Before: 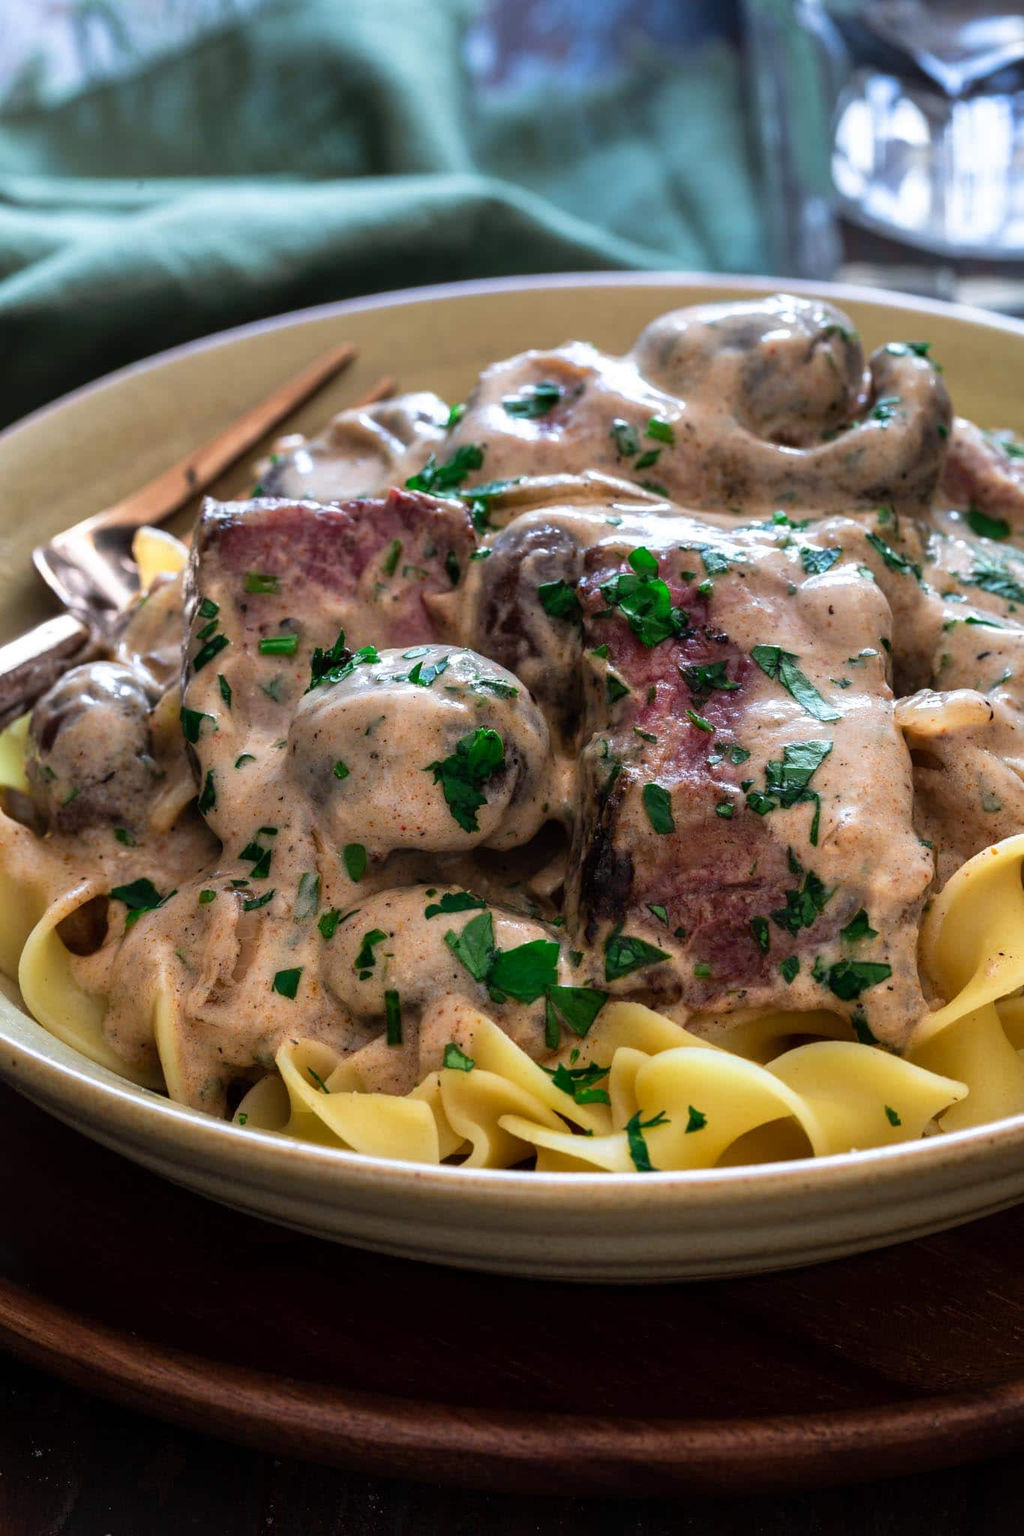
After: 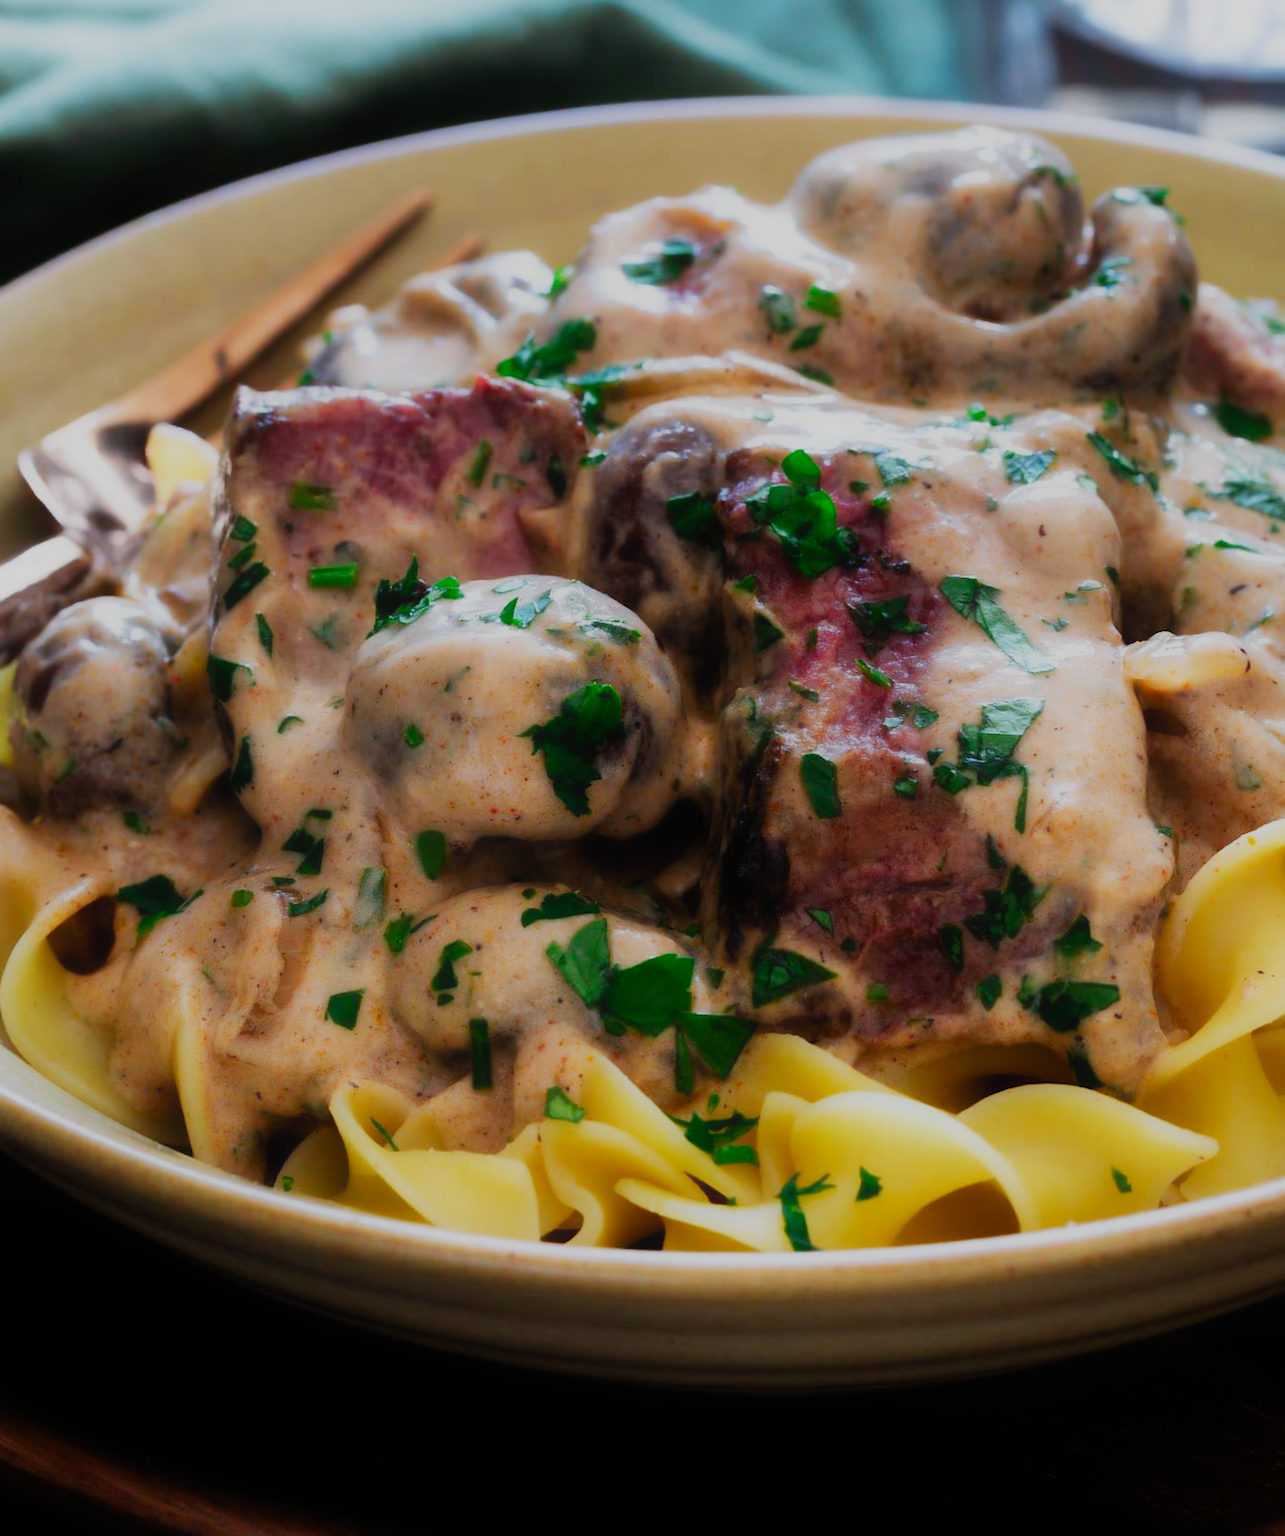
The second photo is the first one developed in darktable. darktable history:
filmic rgb: black relative exposure -7.49 EV, white relative exposure 4.99 EV, hardness 3.32, contrast 1.296, preserve chrominance no, color science v5 (2021), contrast in shadows safe, contrast in highlights safe
crop and rotate: left 1.885%, top 12.793%, right 0.173%, bottom 9.276%
contrast equalizer: octaves 7, y [[0.5, 0.542, 0.583, 0.625, 0.667, 0.708], [0.5 ×6], [0.5 ×6], [0, 0.033, 0.067, 0.1, 0.133, 0.167], [0, 0.05, 0.1, 0.15, 0.2, 0.25]], mix -0.99
